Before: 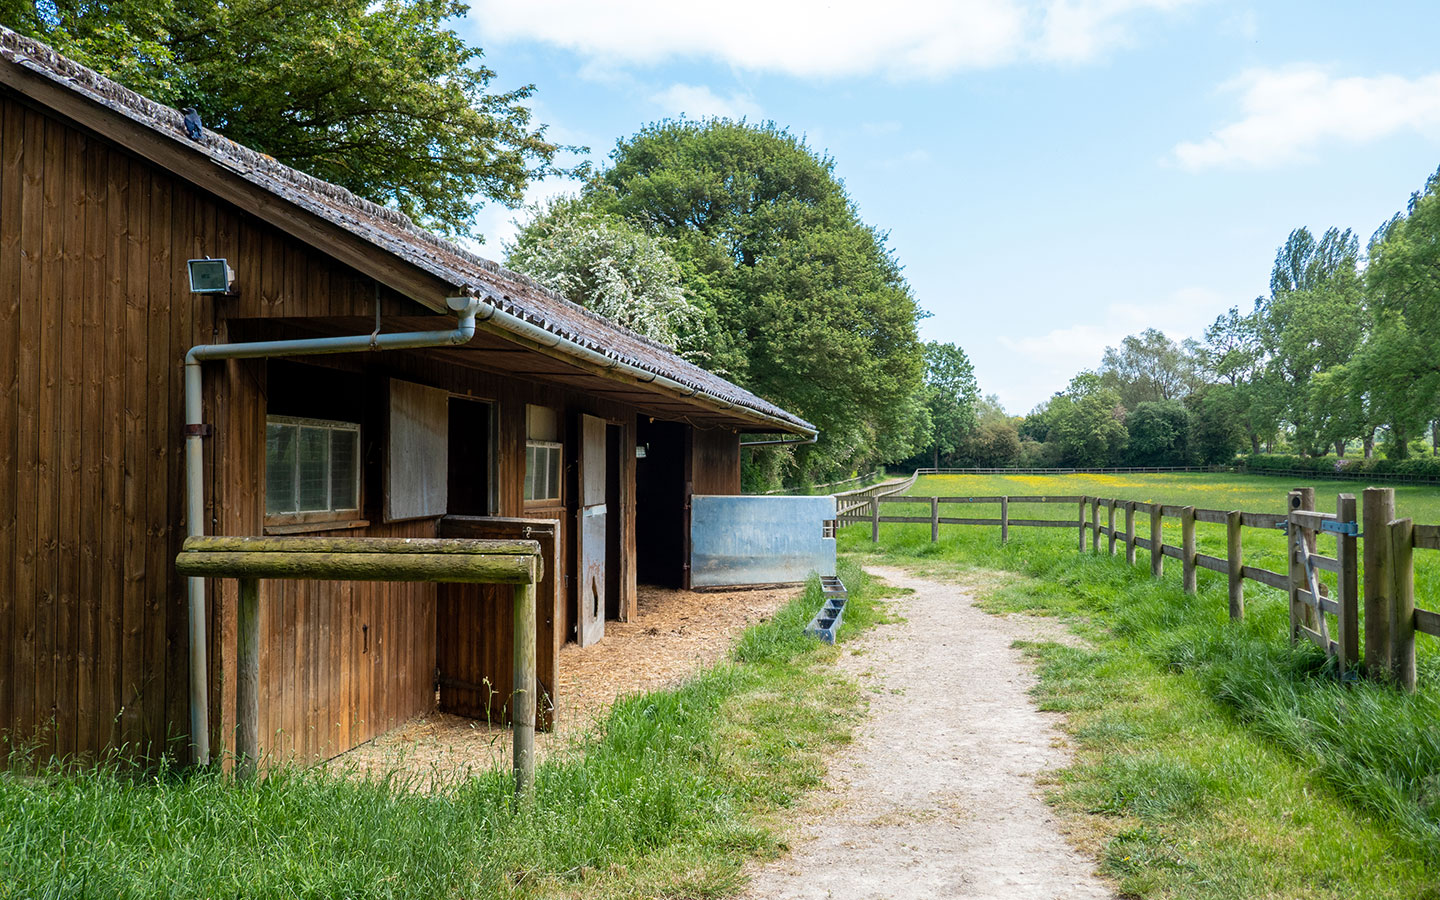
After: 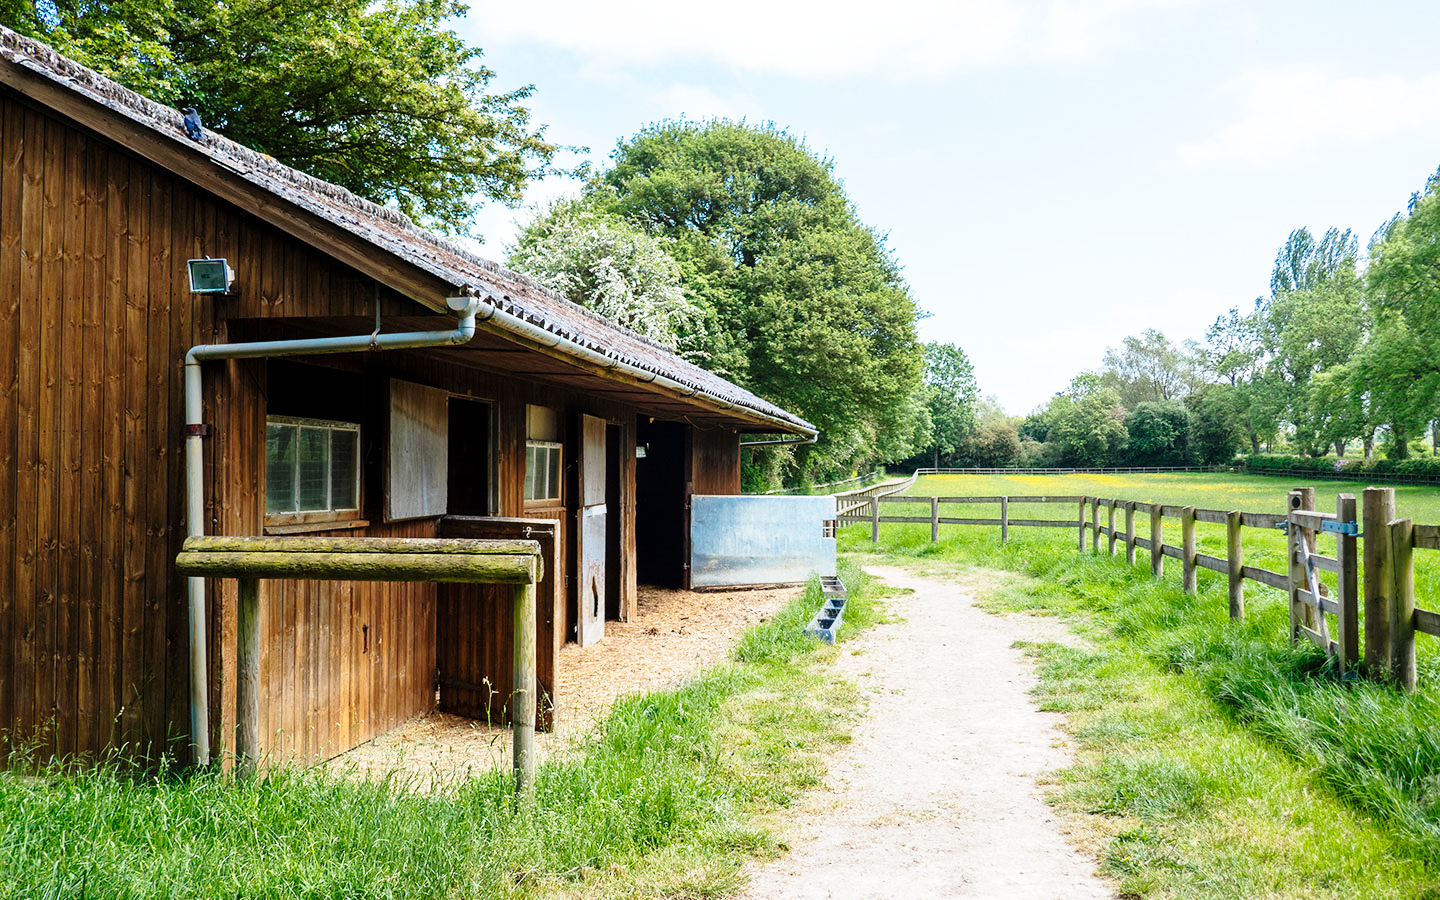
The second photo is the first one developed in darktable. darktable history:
contrast brightness saturation: saturation -0.05
base curve: curves: ch0 [(0, 0) (0.028, 0.03) (0.121, 0.232) (0.46, 0.748) (0.859, 0.968) (1, 1)], preserve colors none
